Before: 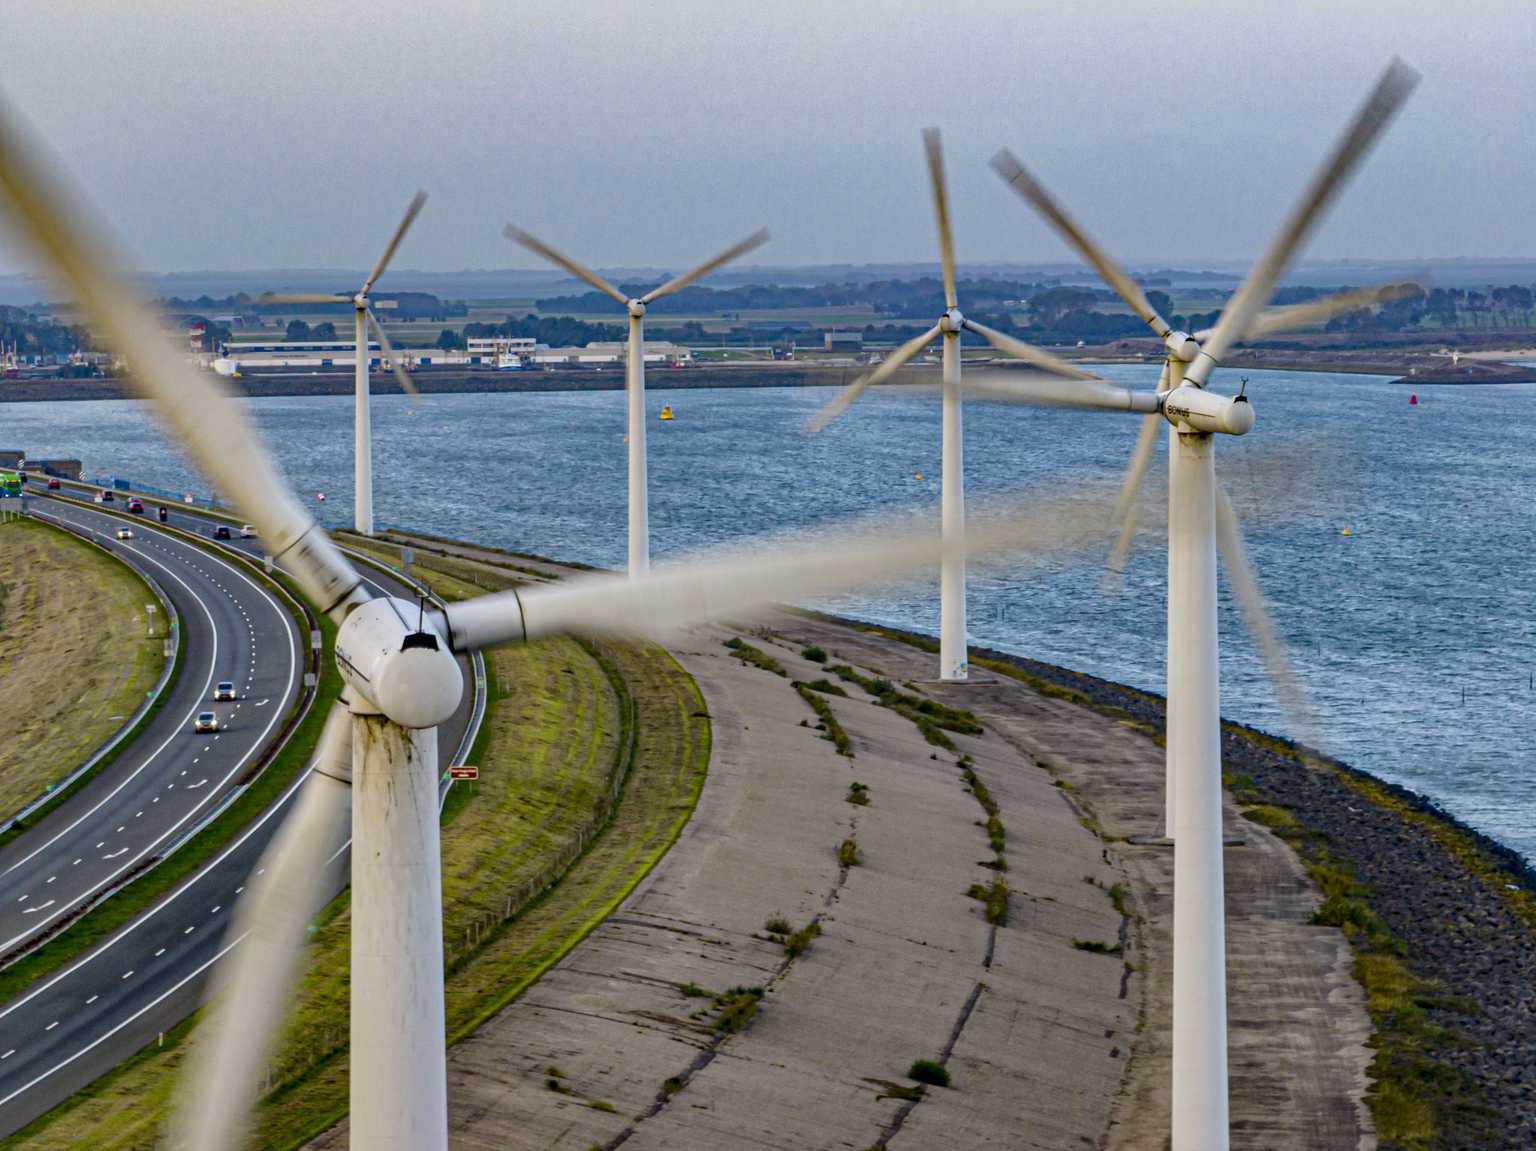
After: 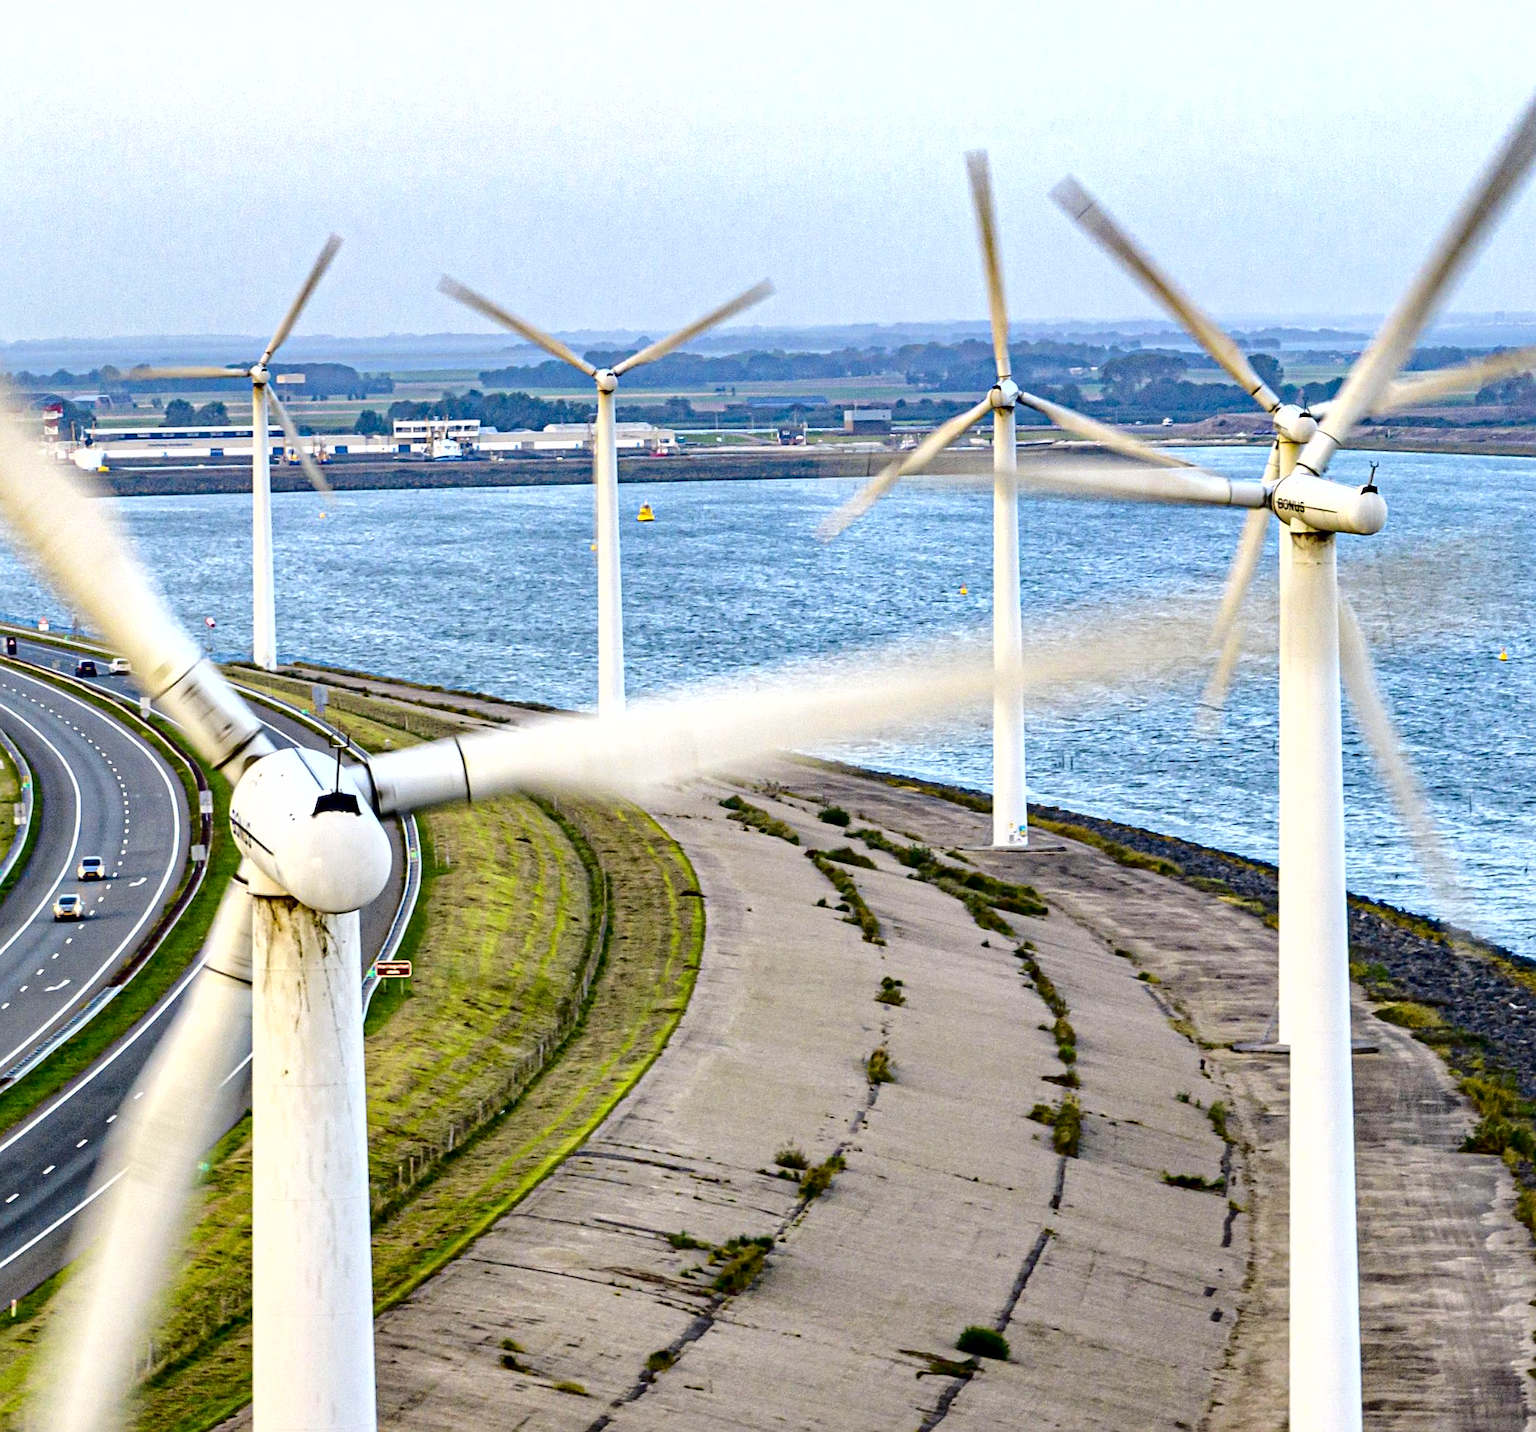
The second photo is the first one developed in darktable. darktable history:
sharpen: on, module defaults
rotate and perspective: rotation -0.45°, automatic cropping original format, crop left 0.008, crop right 0.992, crop top 0.012, crop bottom 0.988
crop and rotate: left 9.597%, right 10.195%
exposure: black level correction 0.001, exposure 1.129 EV, compensate exposure bias true, compensate highlight preservation false
fill light: exposure -2 EV, width 8.6
